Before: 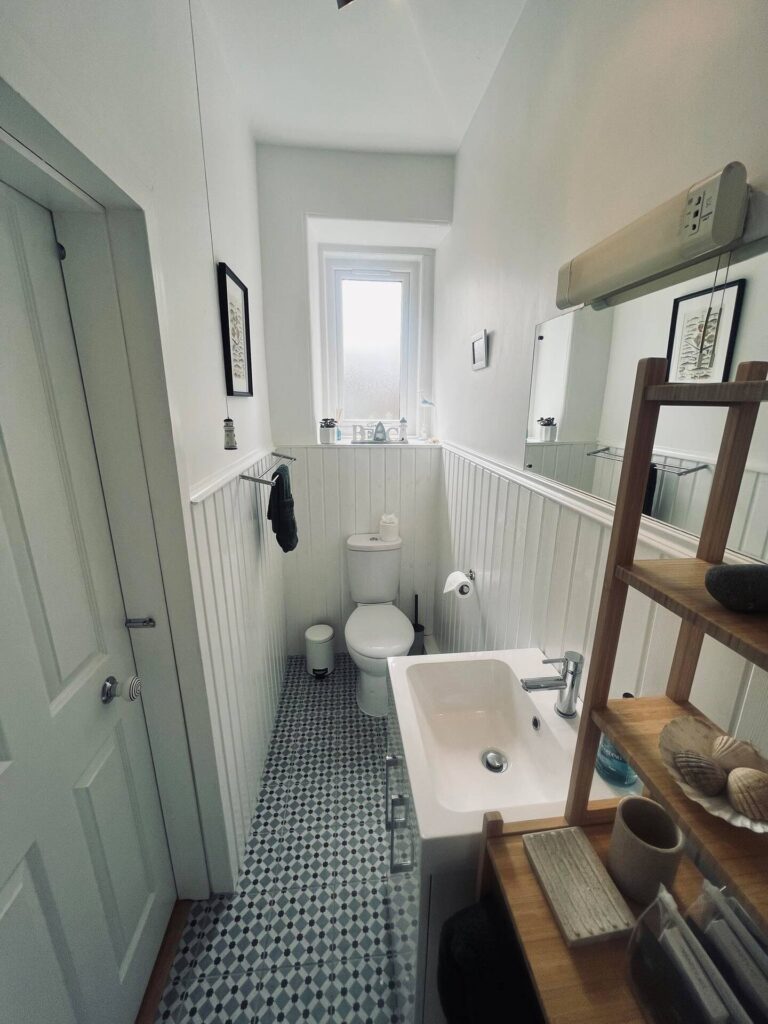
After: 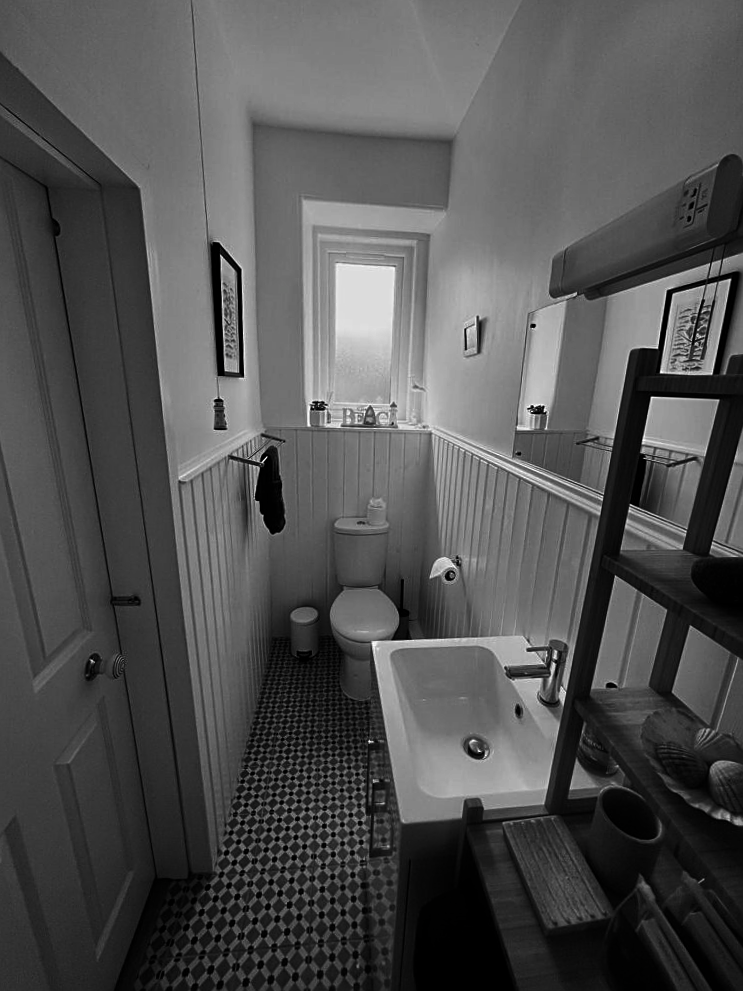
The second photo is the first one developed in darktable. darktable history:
exposure: compensate highlight preservation false
contrast brightness saturation: contrast -0.032, brightness -0.579, saturation -0.998
crop and rotate: angle -1.42°
color balance rgb: shadows lift › chroma 2.926%, shadows lift › hue 240.47°, perceptual saturation grading › global saturation 14.661%
sharpen: on, module defaults
